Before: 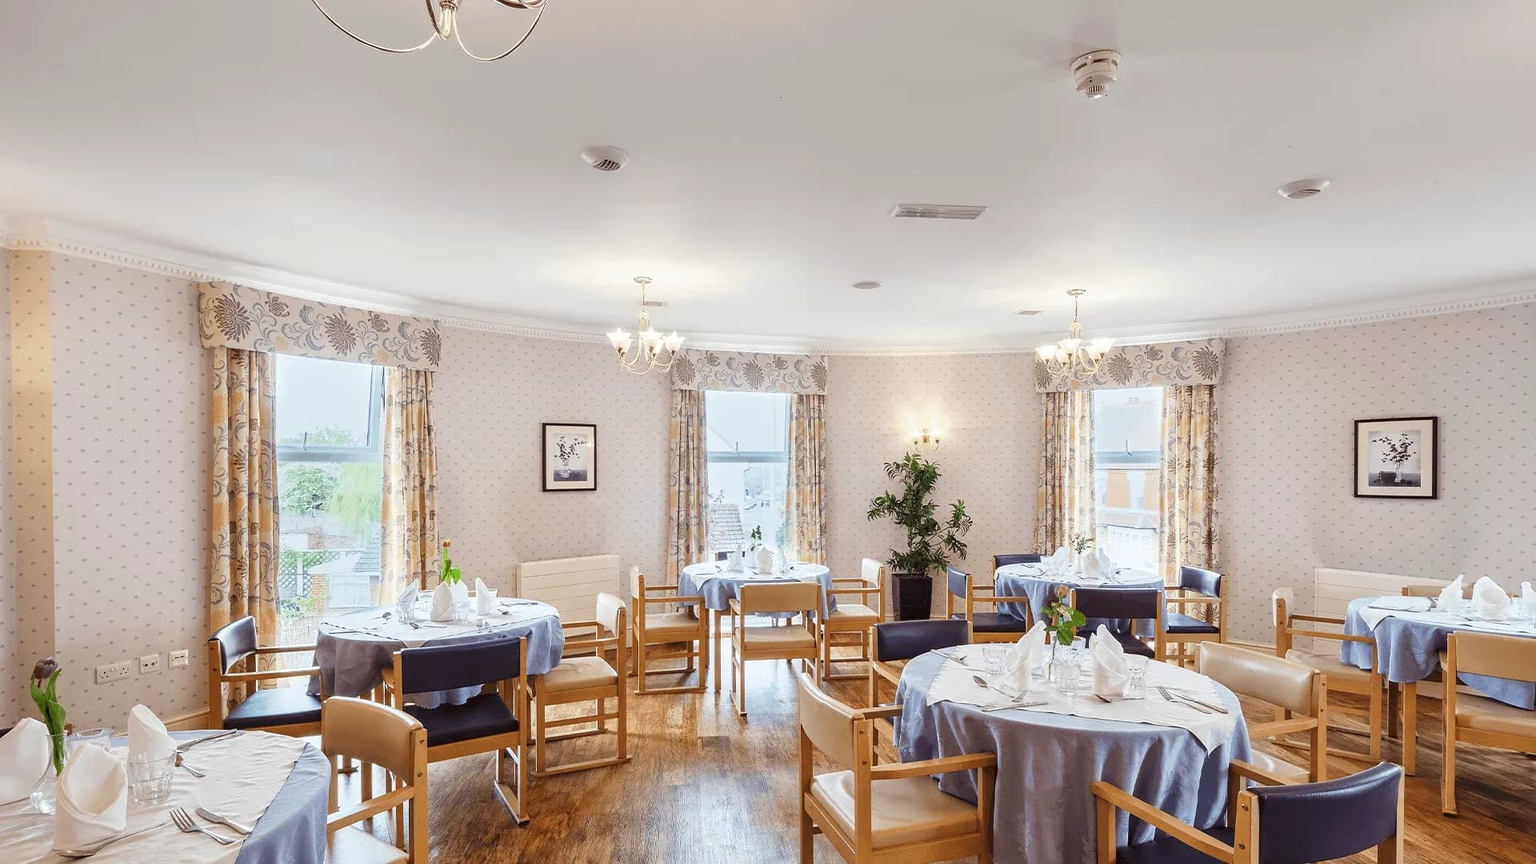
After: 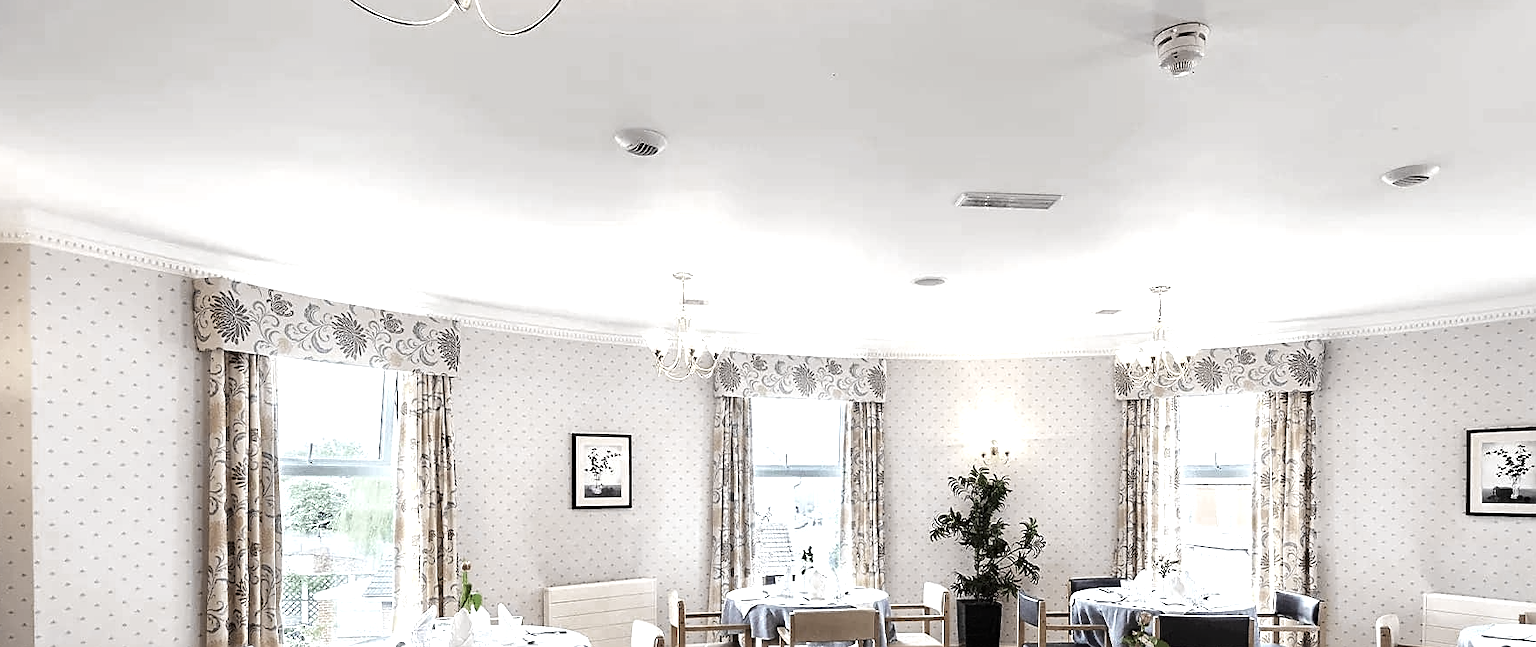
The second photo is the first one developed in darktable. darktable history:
tone equalizer: -8 EV -0.738 EV, -7 EV -0.719 EV, -6 EV -0.599 EV, -5 EV -0.423 EV, -3 EV 0.402 EV, -2 EV 0.6 EV, -1 EV 0.698 EV, +0 EV 0.763 EV, edges refinement/feathering 500, mask exposure compensation -1.57 EV, preserve details no
color zones: curves: ch0 [(0, 0.487) (0.241, 0.395) (0.434, 0.373) (0.658, 0.412) (0.838, 0.487)]; ch1 [(0, 0) (0.053, 0.053) (0.211, 0.202) (0.579, 0.259) (0.781, 0.241)]
crop: left 1.516%, top 3.442%, right 7.654%, bottom 28.459%
sharpen: on, module defaults
contrast brightness saturation: brightness -0.091
